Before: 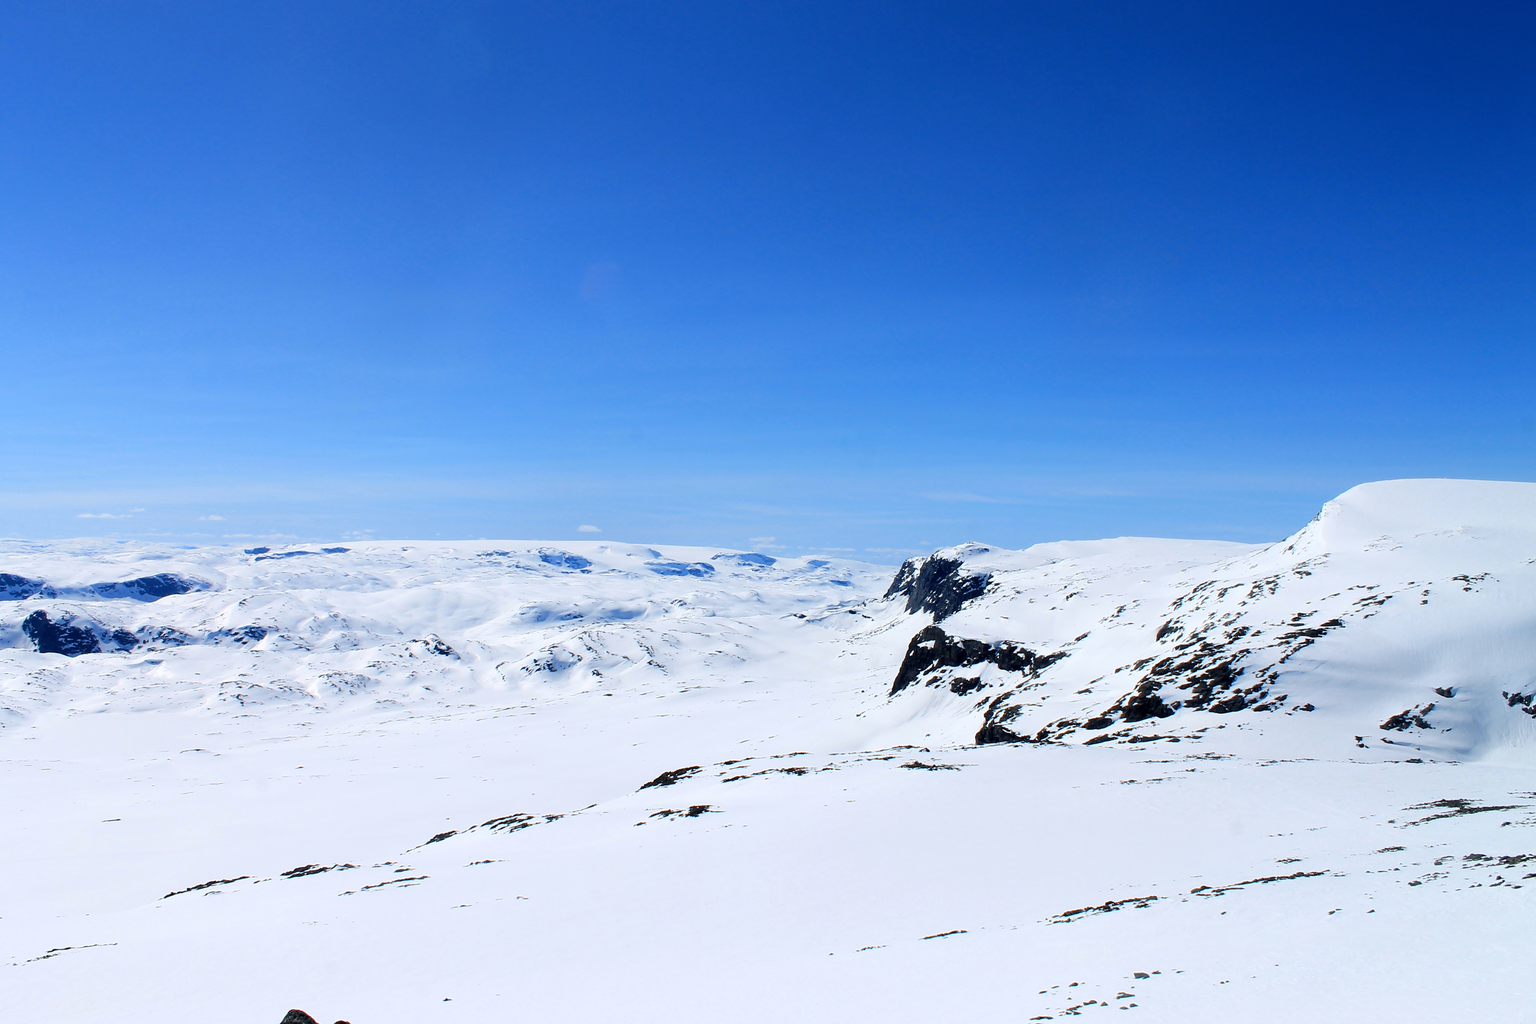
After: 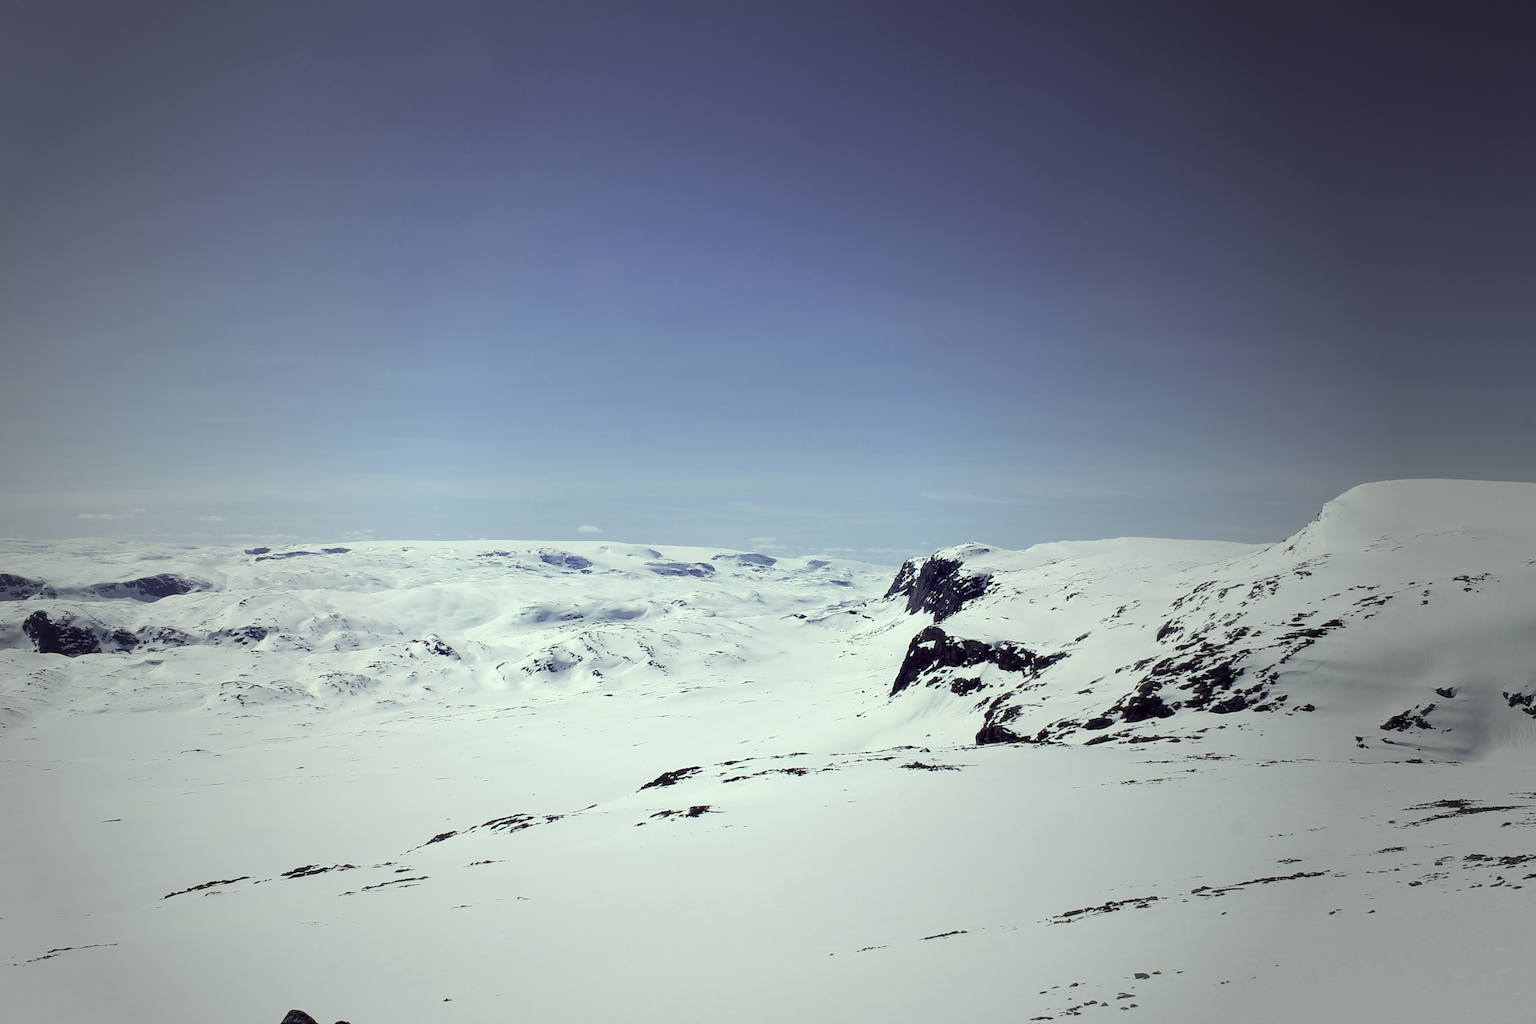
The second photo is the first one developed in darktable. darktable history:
color correction: highlights a* -20.17, highlights b* 20.27, shadows a* 20.03, shadows b* -20.46, saturation 0.43
vignetting: fall-off start 33.76%, fall-off radius 64.94%, brightness -0.575, center (-0.12, -0.002), width/height ratio 0.959
